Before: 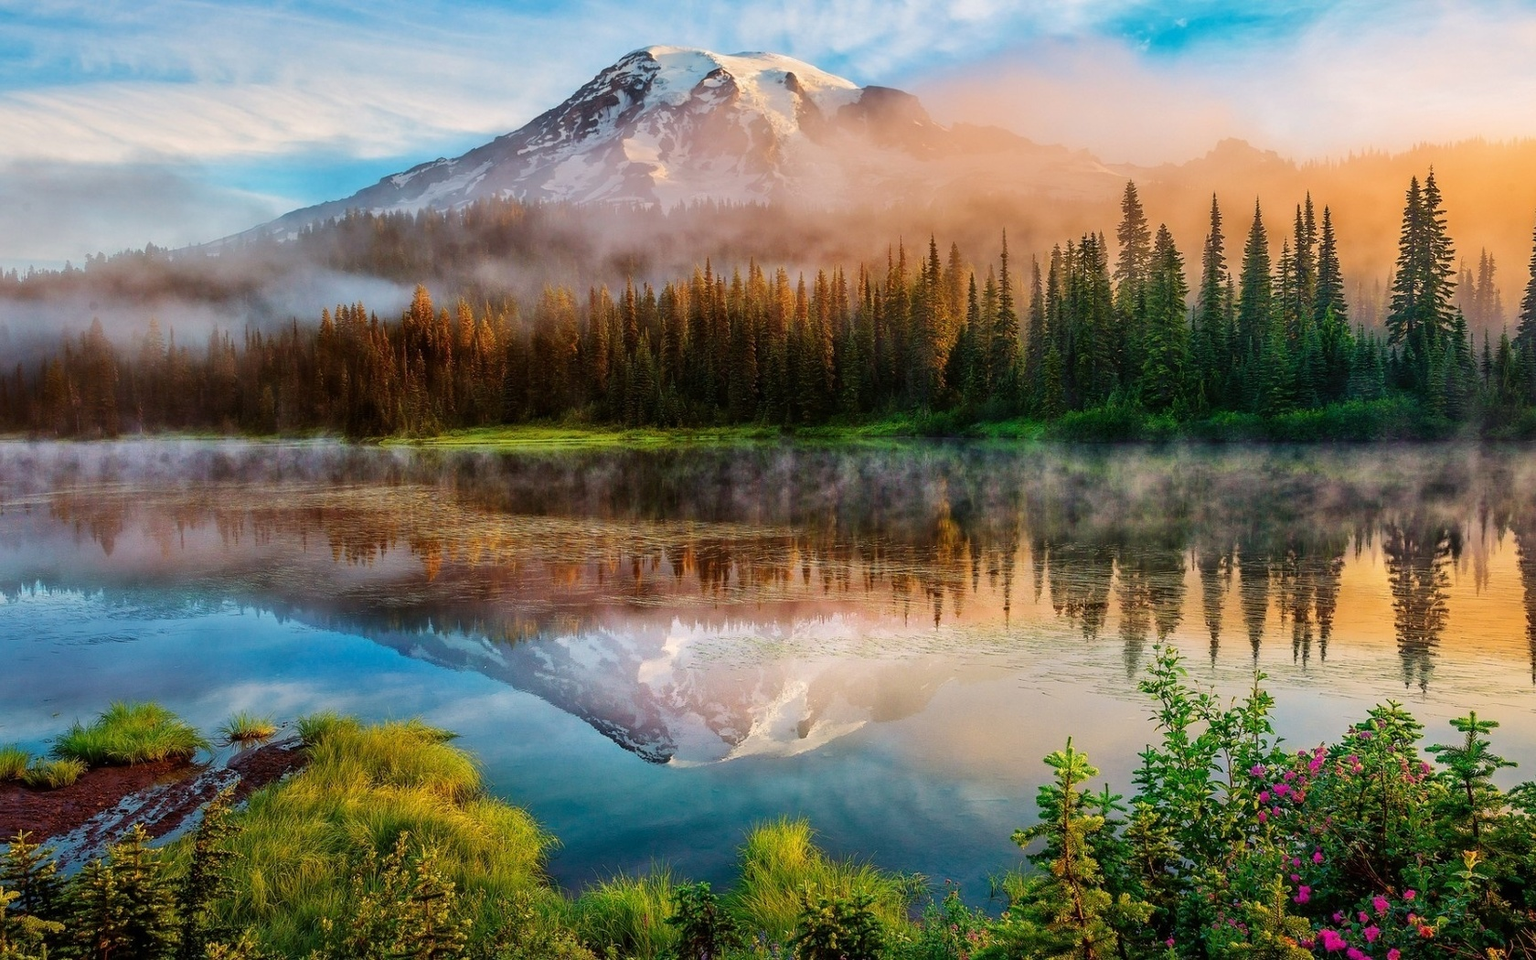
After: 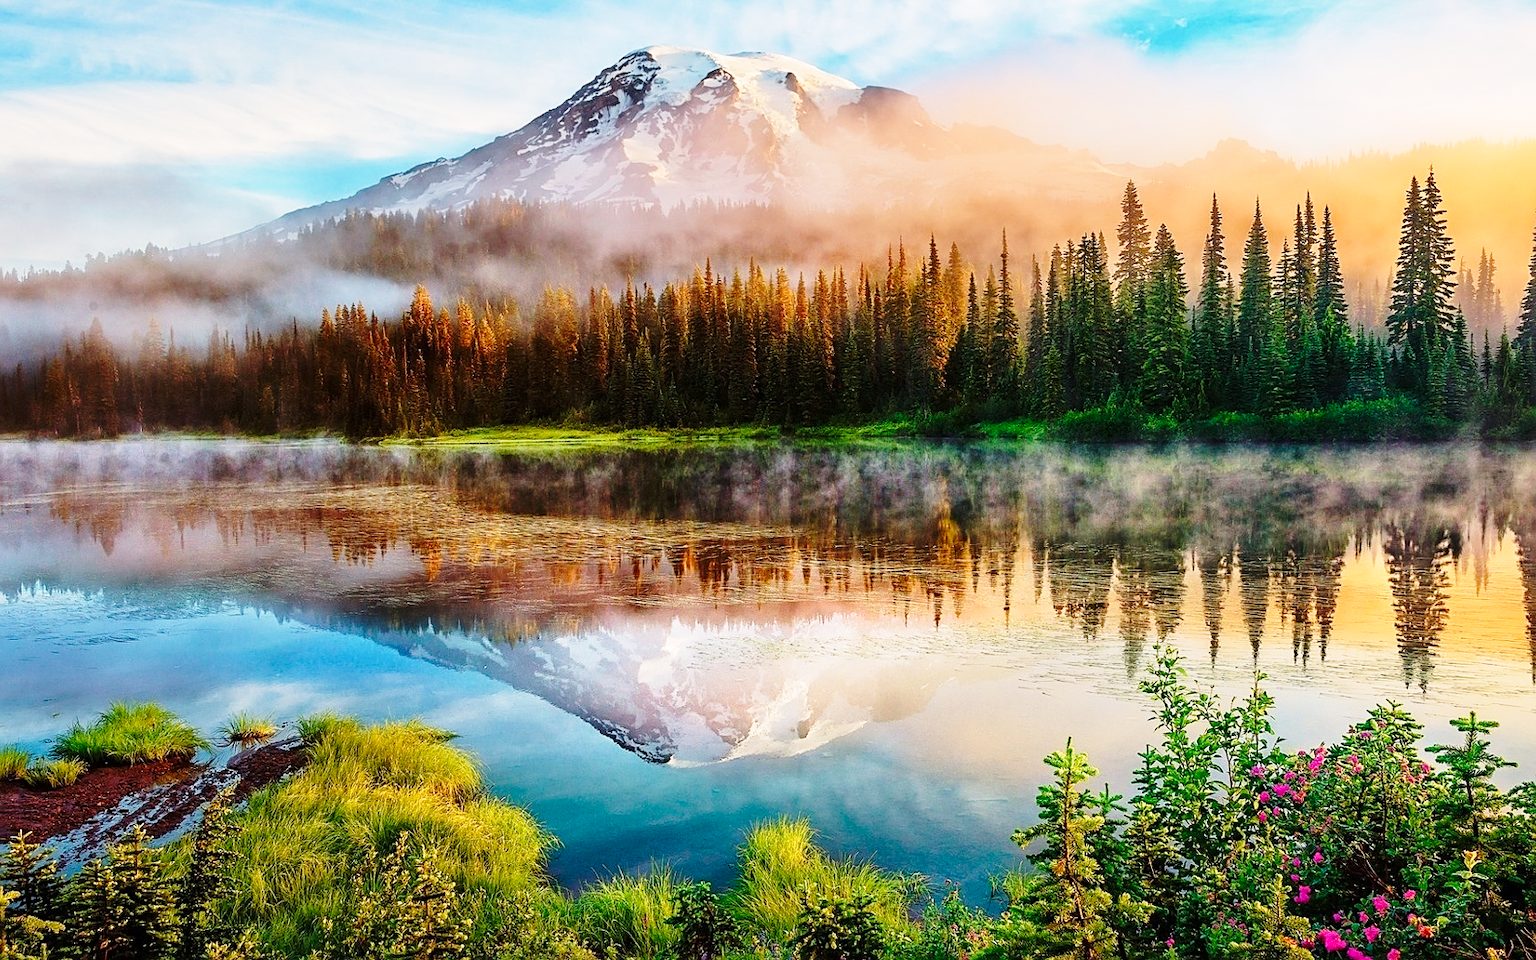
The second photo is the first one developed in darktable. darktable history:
exposure: compensate highlight preservation false
base curve: curves: ch0 [(0, 0) (0.028, 0.03) (0.121, 0.232) (0.46, 0.748) (0.859, 0.968) (1, 1)], preserve colors none
sharpen: on, module defaults
